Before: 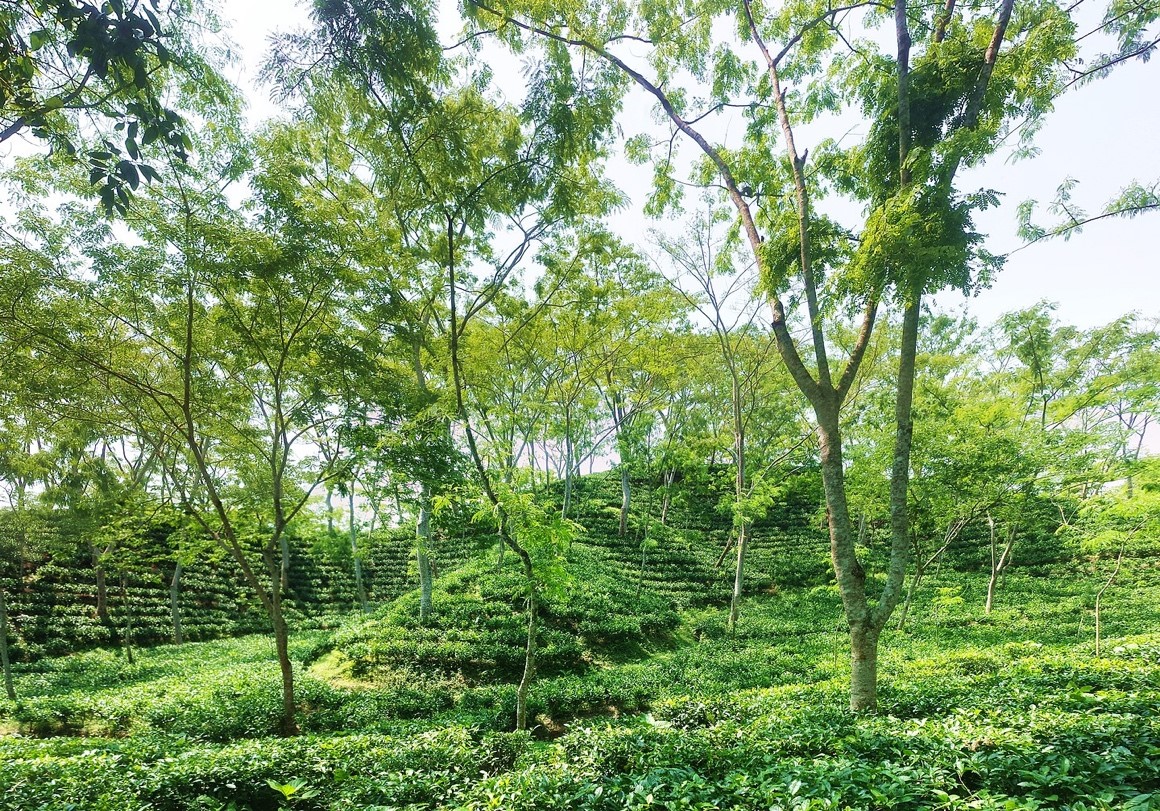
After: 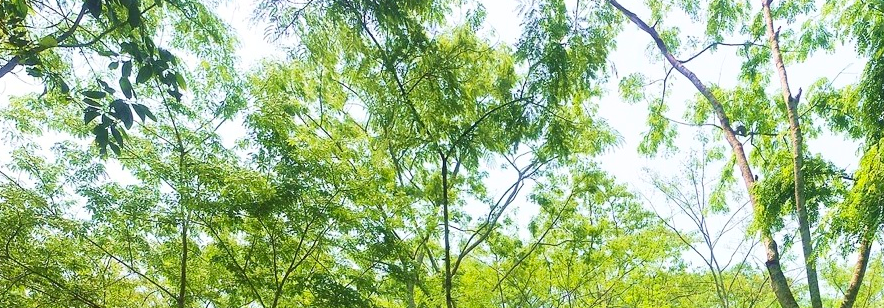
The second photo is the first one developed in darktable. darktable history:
crop: left 0.579%, top 7.627%, right 23.167%, bottom 54.275%
contrast brightness saturation: contrast 0.2, brightness 0.16, saturation 0.22
